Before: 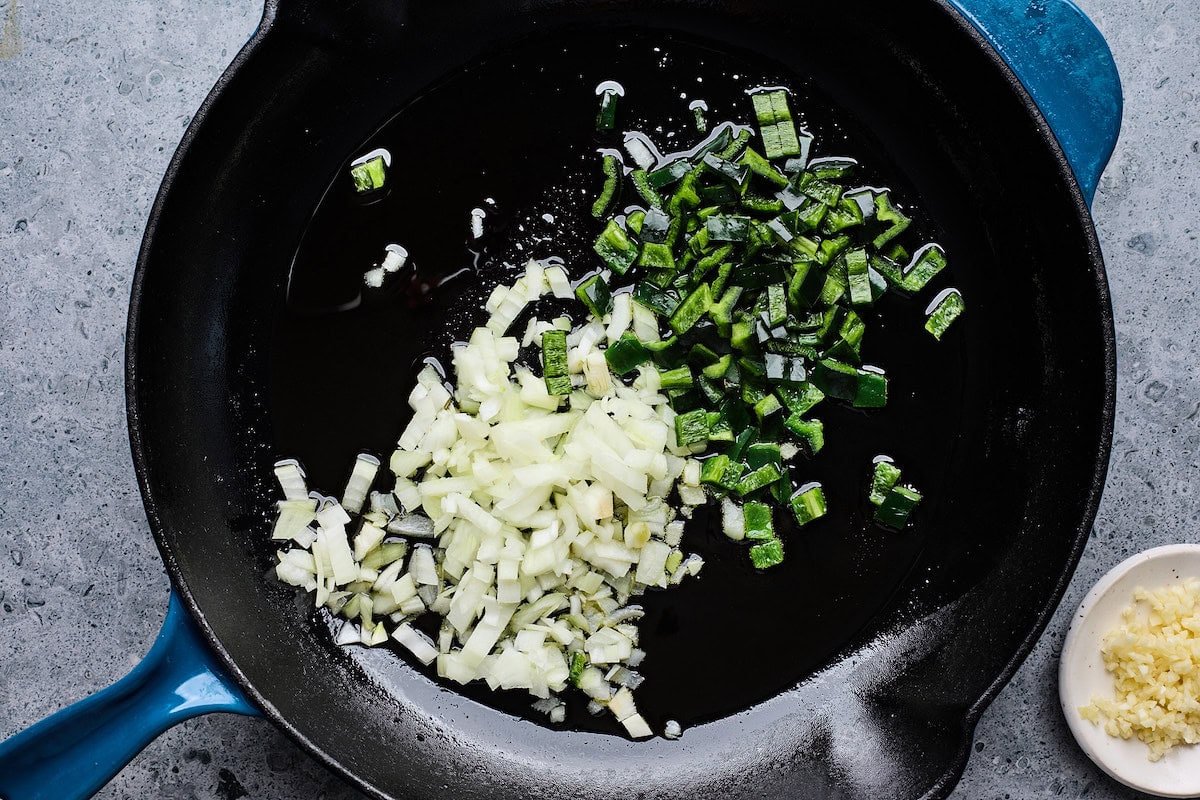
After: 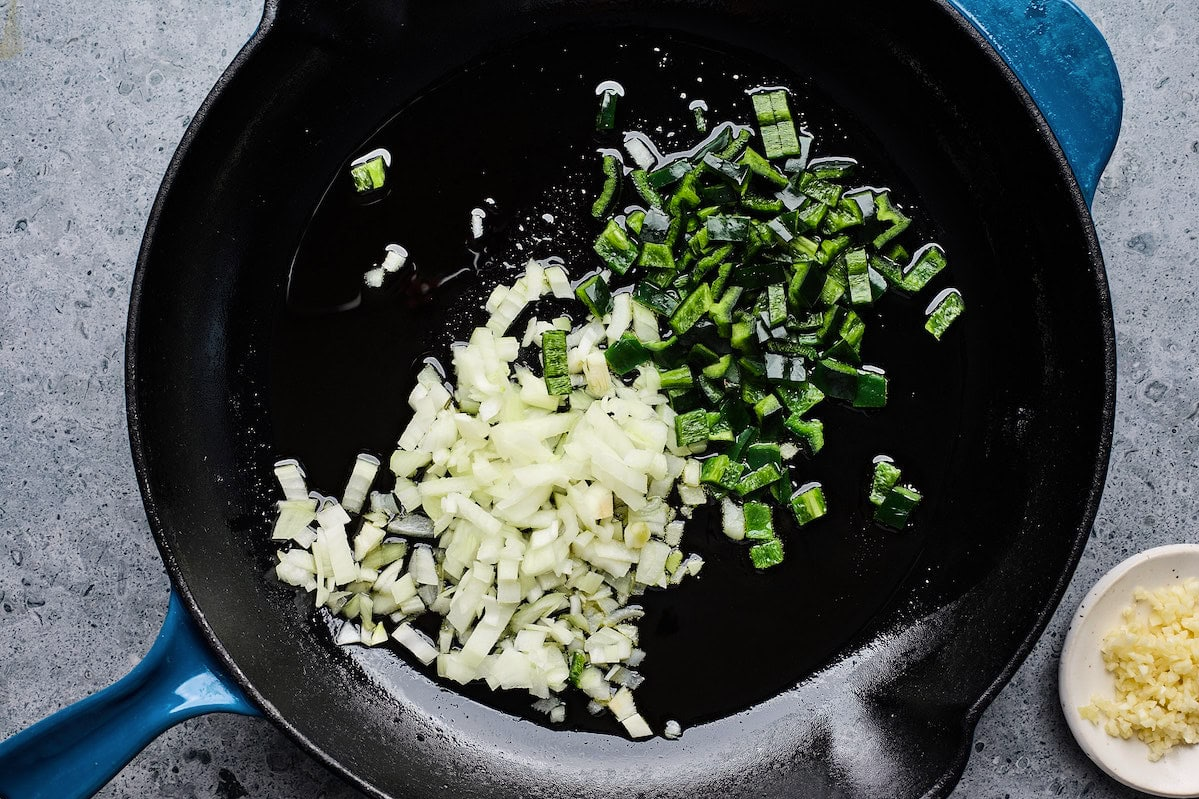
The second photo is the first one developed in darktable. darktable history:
color correction: highlights b* 3
